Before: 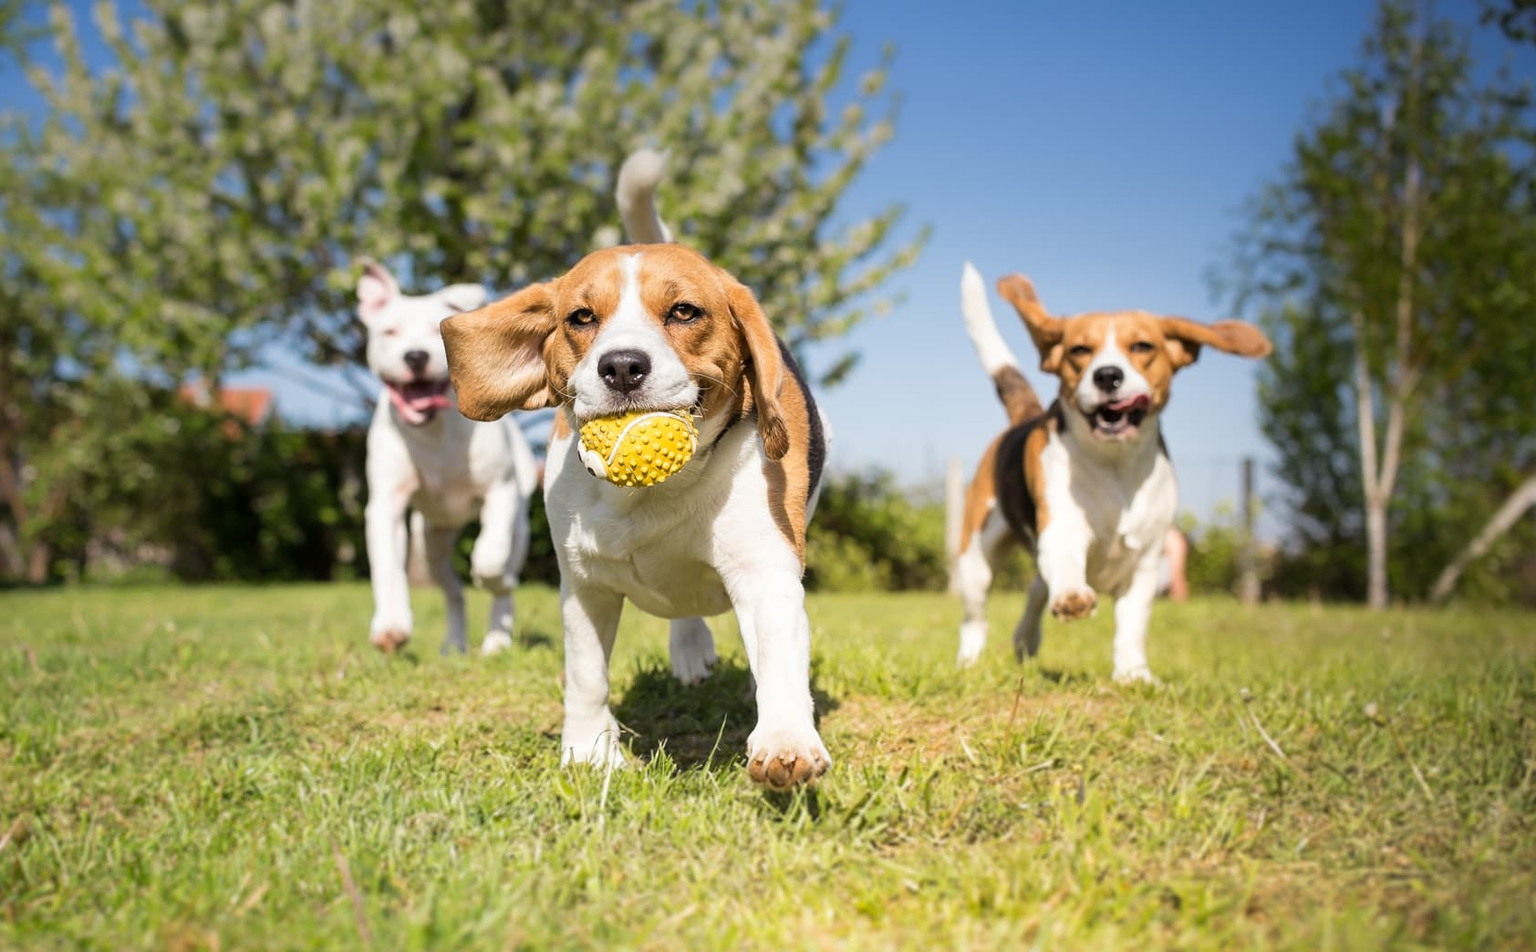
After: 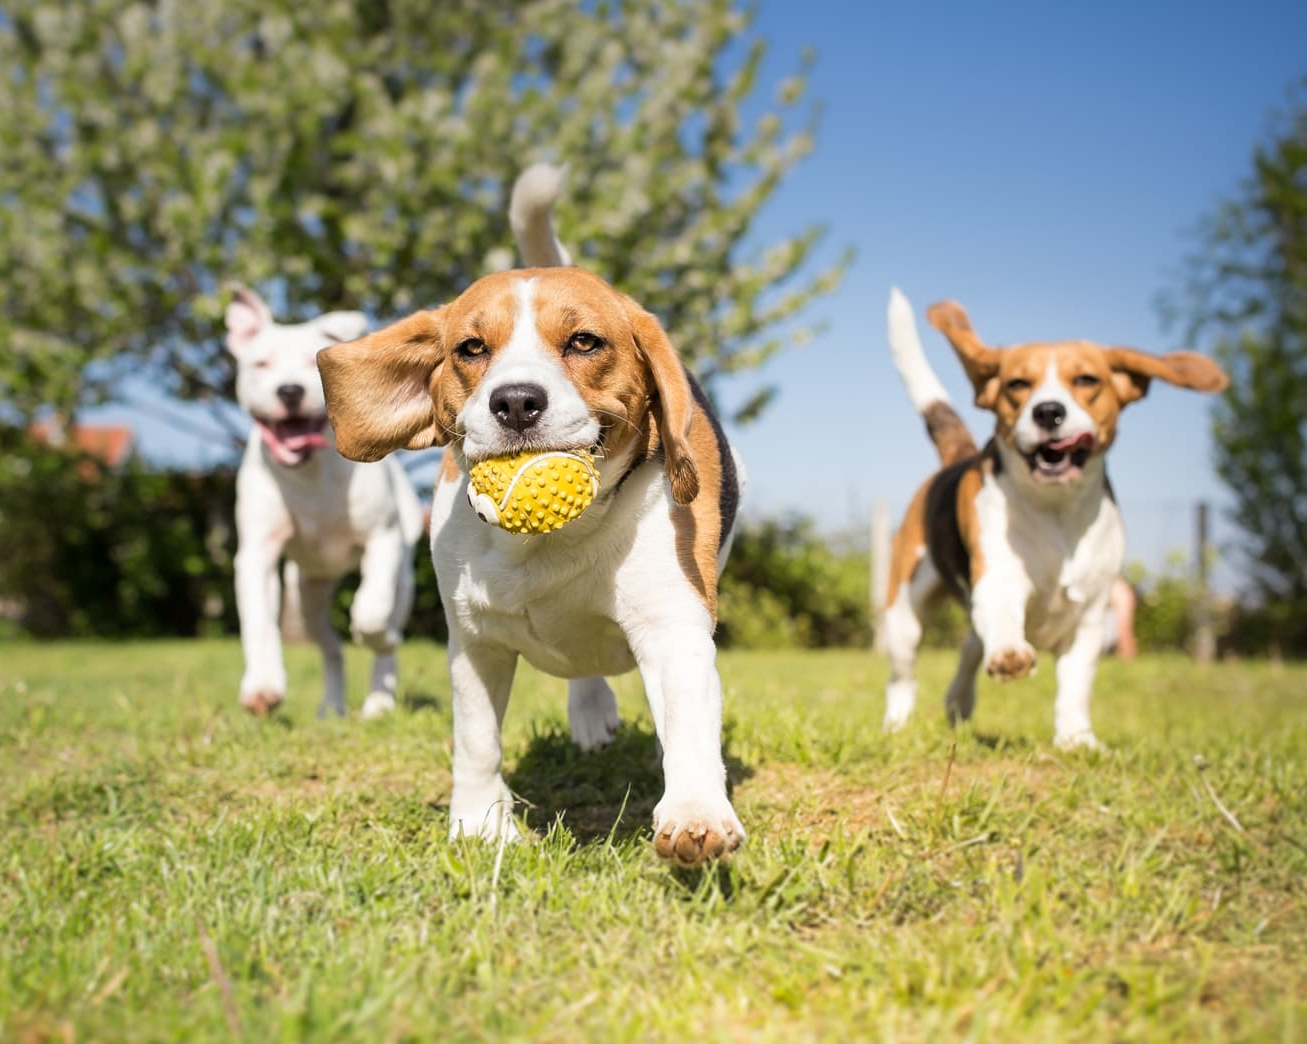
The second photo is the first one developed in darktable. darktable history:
crop: left 9.863%, right 12.502%
